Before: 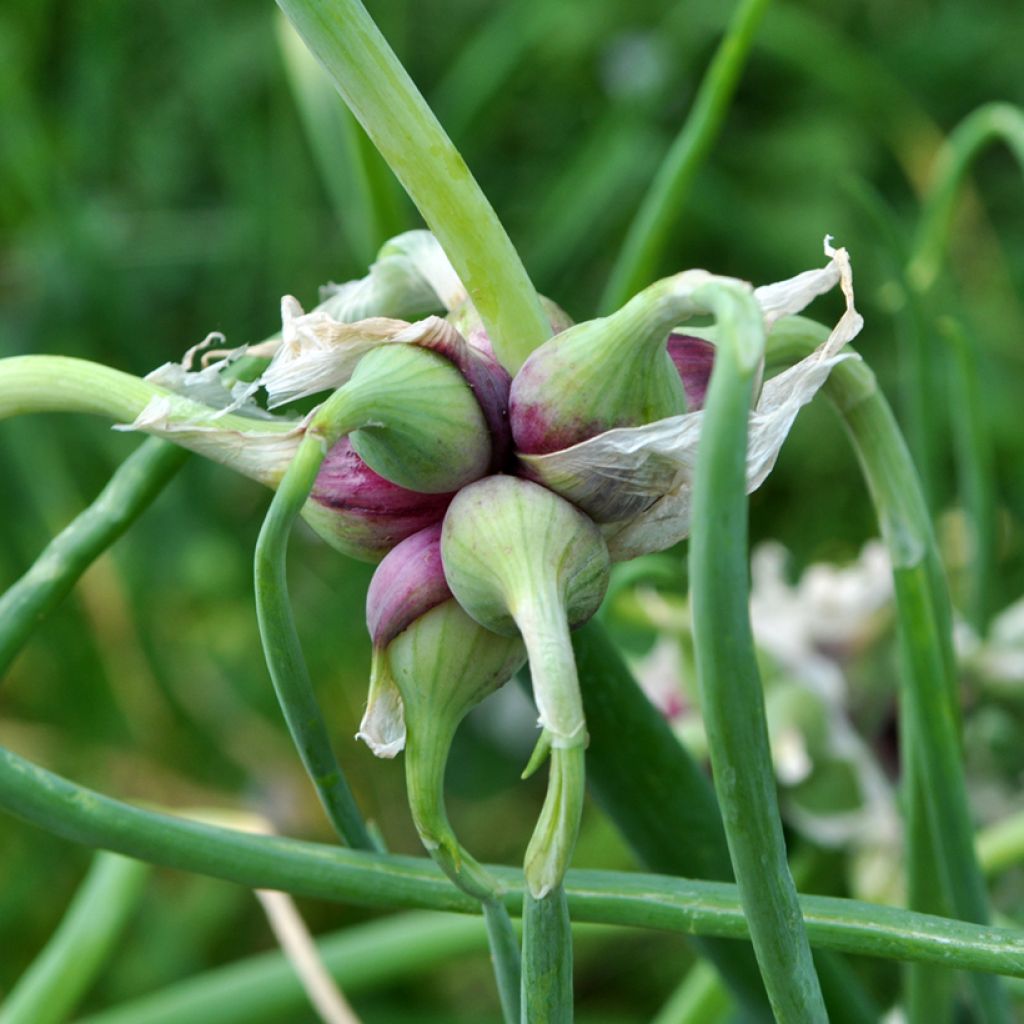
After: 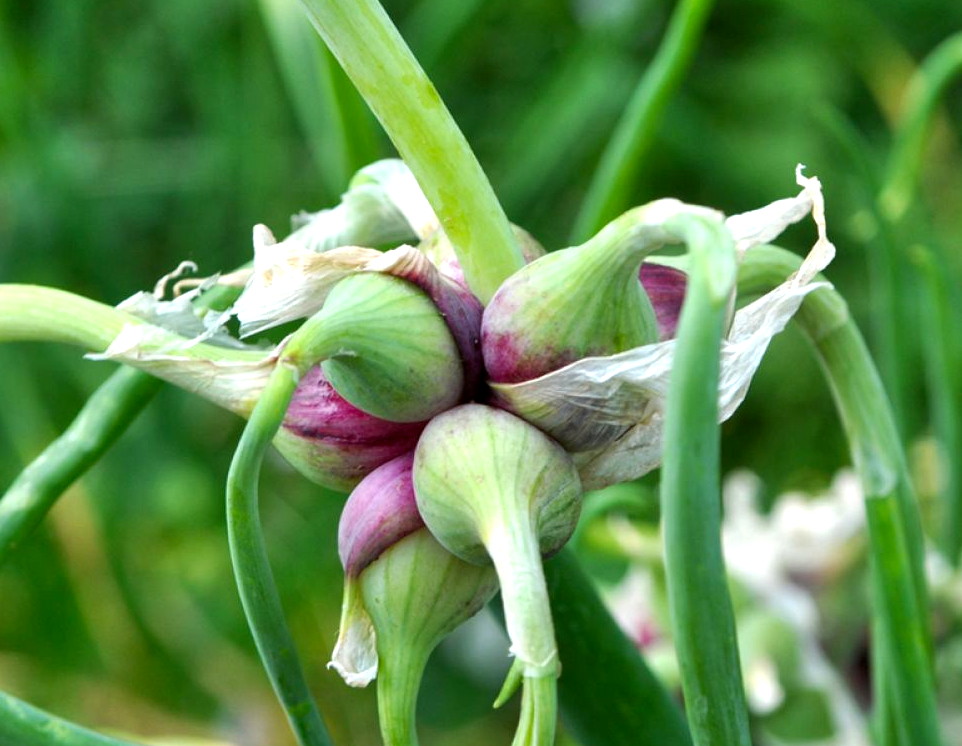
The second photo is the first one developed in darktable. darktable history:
local contrast: highlights 105%, shadows 101%, detail 119%, midtone range 0.2
contrast brightness saturation: saturation 0.132
exposure: exposure 0.376 EV, compensate highlight preservation false
crop: left 2.775%, top 6.972%, right 3.239%, bottom 20.144%
